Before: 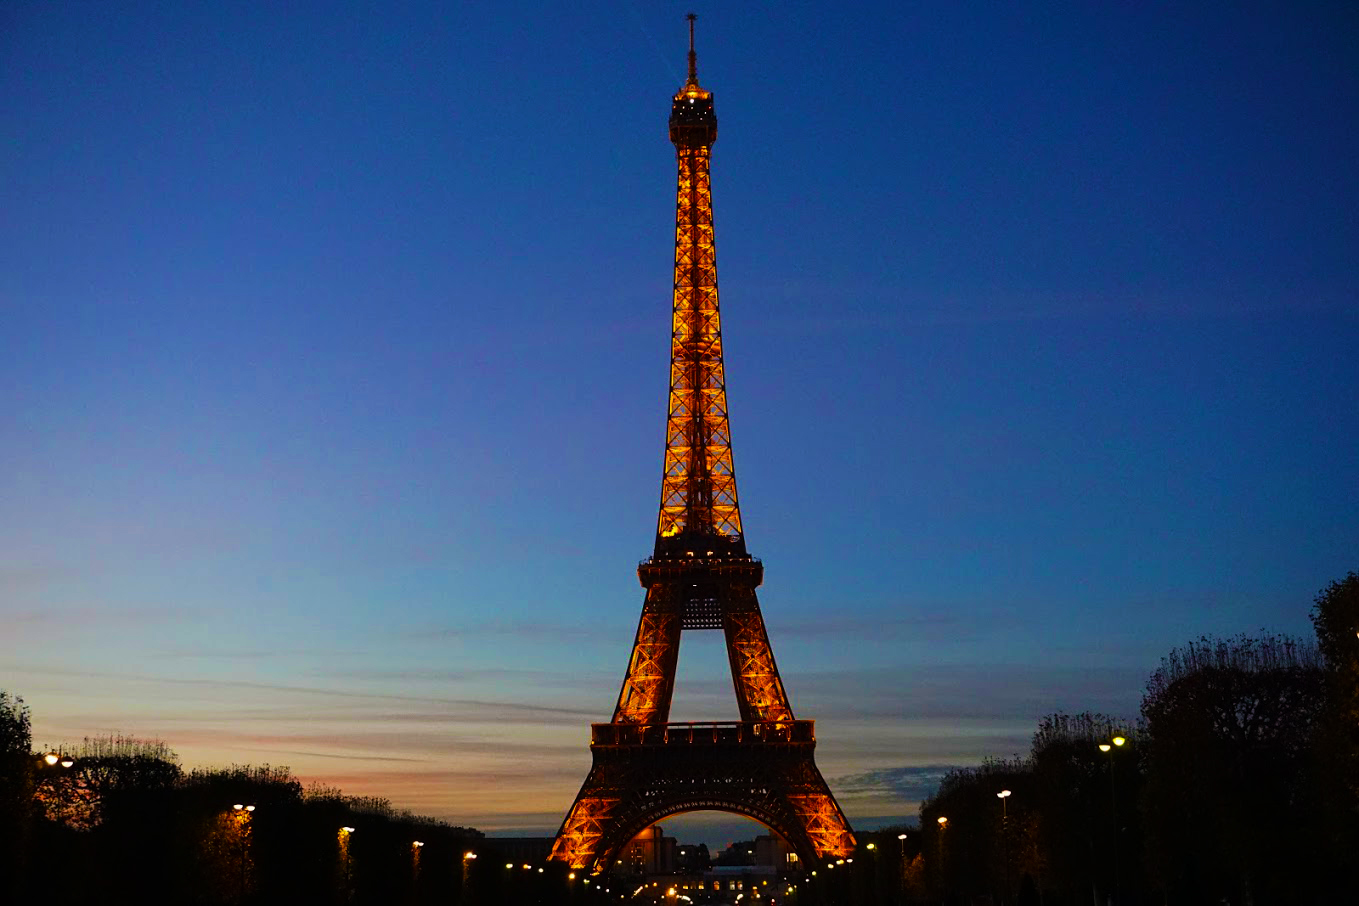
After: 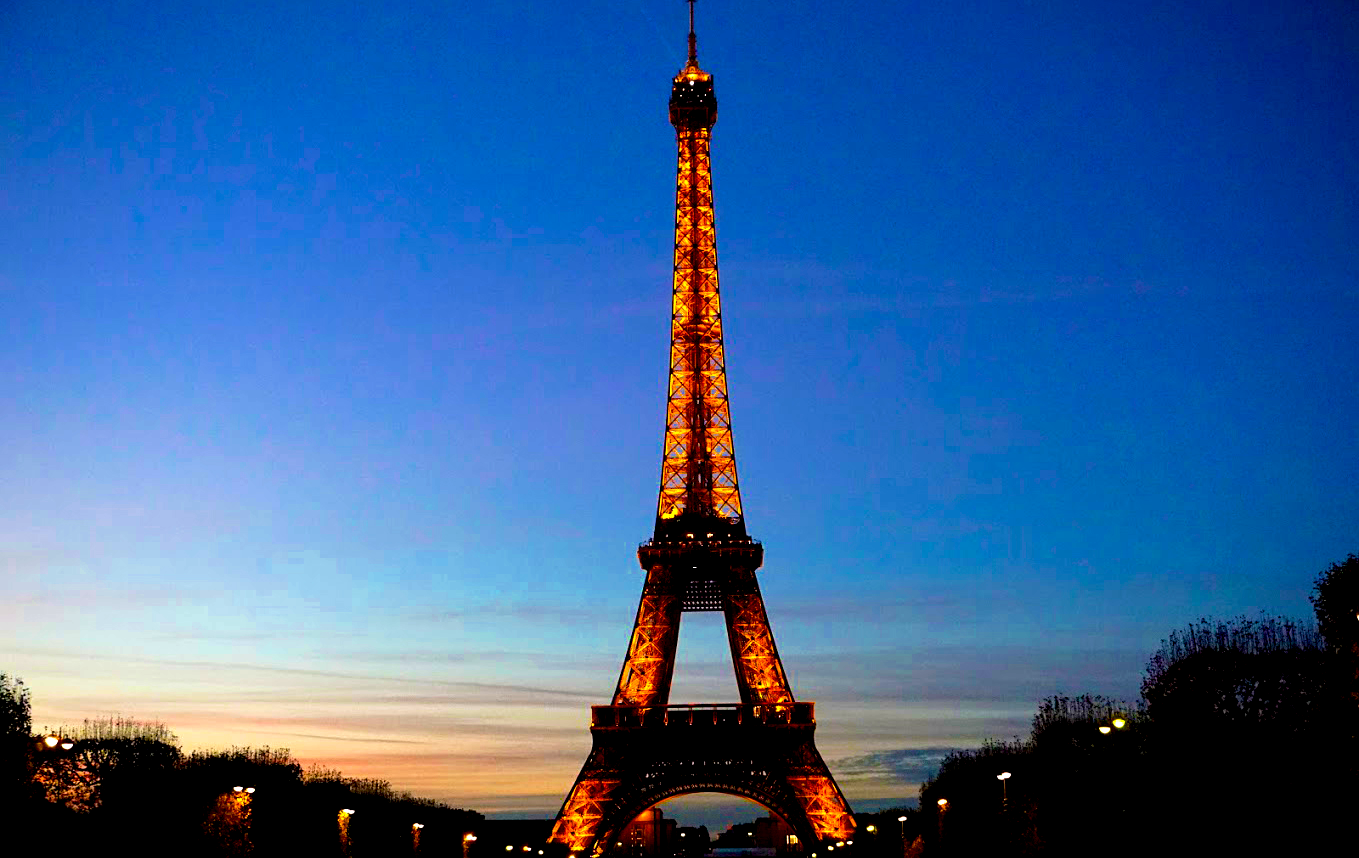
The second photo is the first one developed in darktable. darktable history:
color zones: curves: ch0 [(0, 0.5) (0.143, 0.5) (0.286, 0.5) (0.429, 0.5) (0.62, 0.489) (0.714, 0.445) (0.844, 0.496) (1, 0.5)]; ch1 [(0, 0.5) (0.143, 0.5) (0.286, 0.5) (0.429, 0.5) (0.571, 0.5) (0.714, 0.523) (0.857, 0.5) (1, 0.5)]
crop and rotate: top 2.05%, bottom 3.198%
exposure: black level correction 0.008, exposure 0.985 EV, compensate highlight preservation false
